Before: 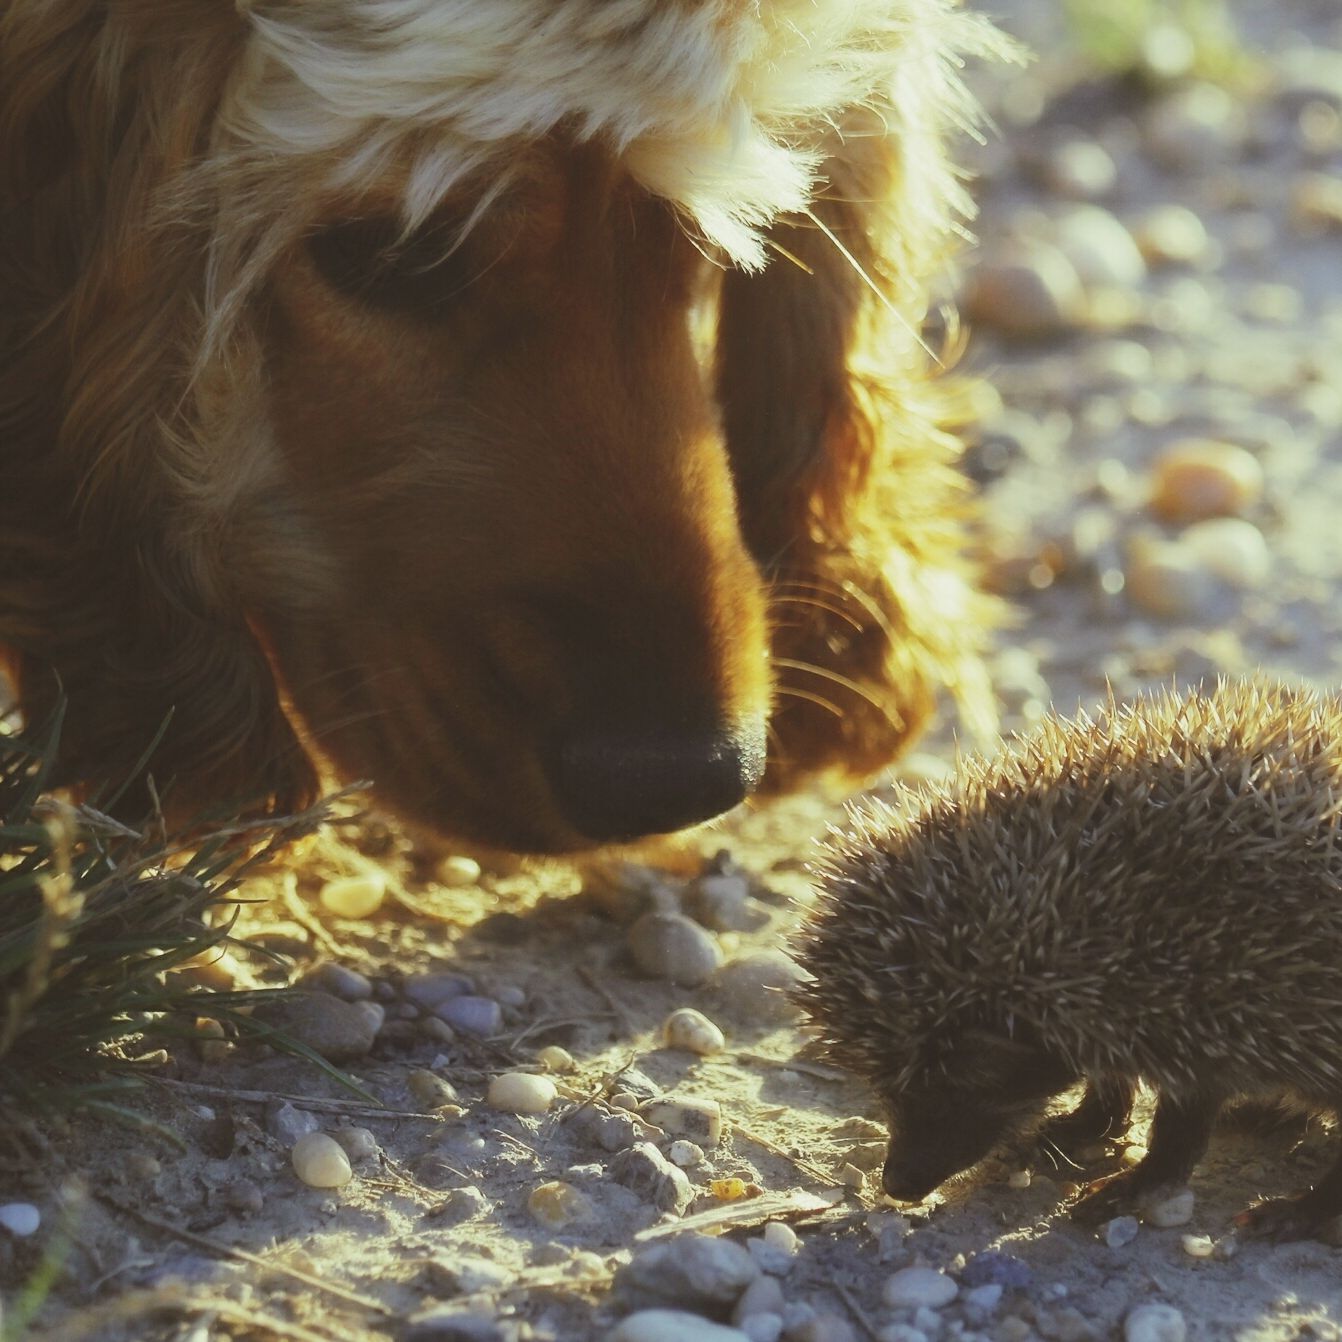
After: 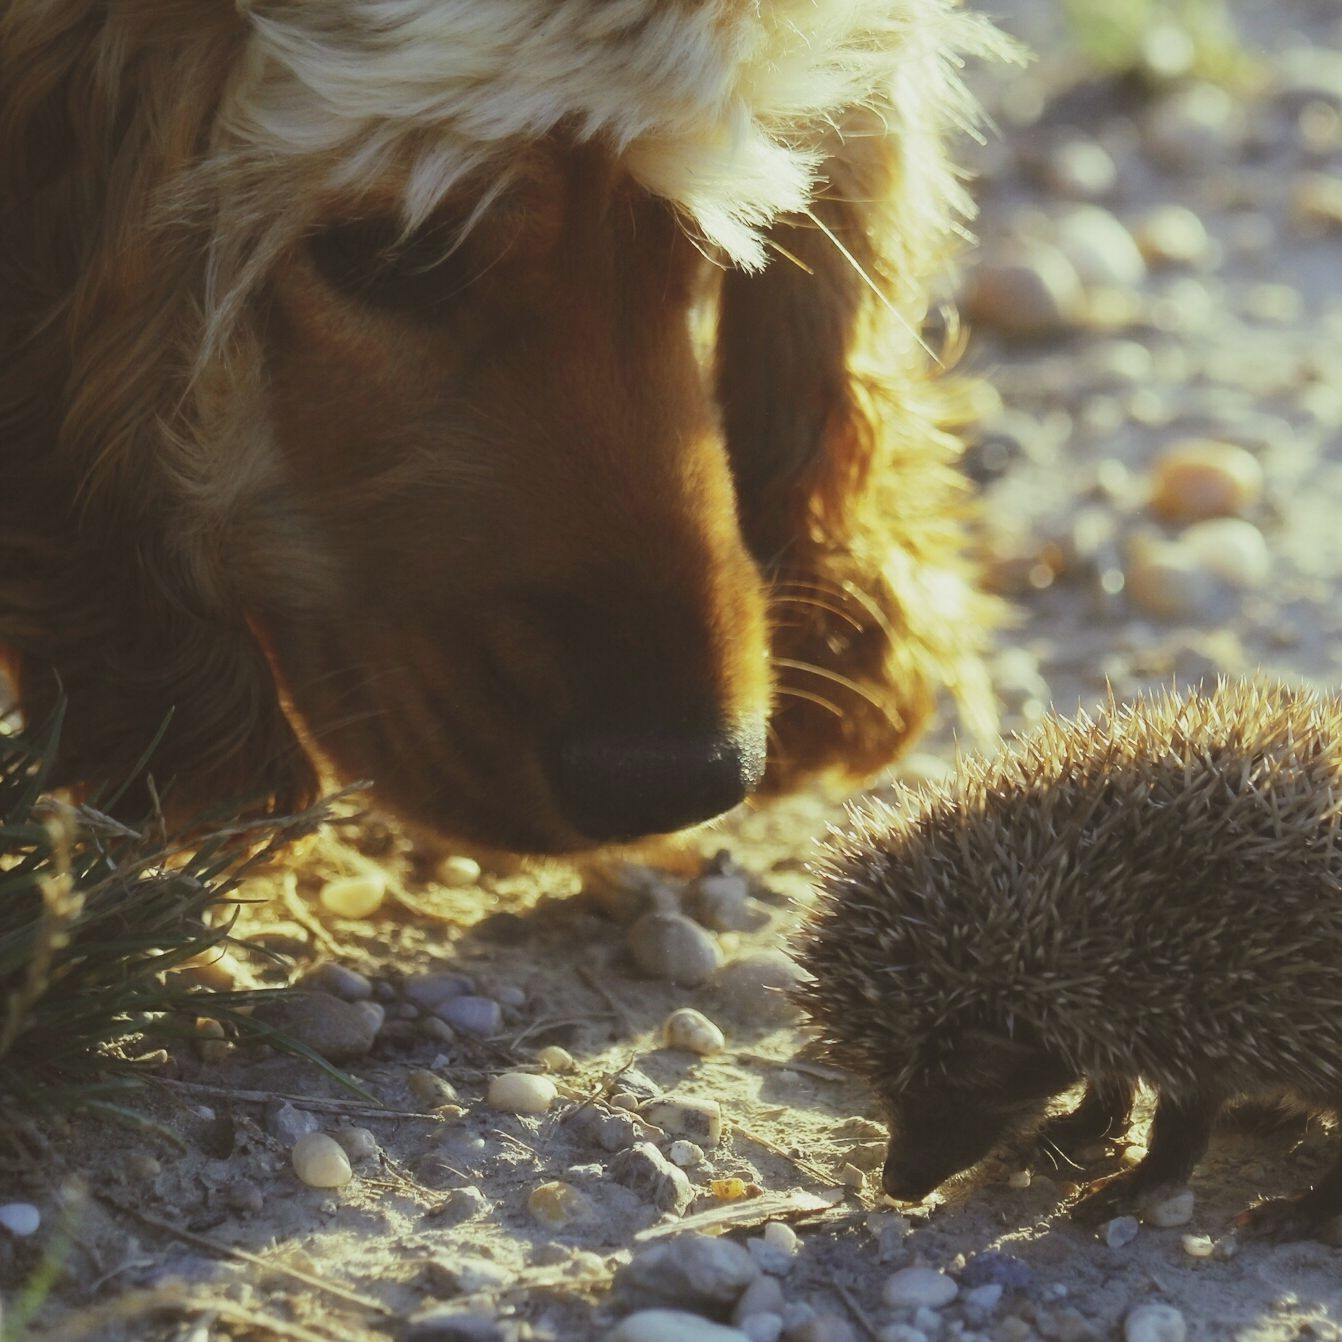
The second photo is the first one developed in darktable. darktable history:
contrast brightness saturation: saturation -0.05
exposure: exposure -0.072 EV, compensate highlight preservation false
